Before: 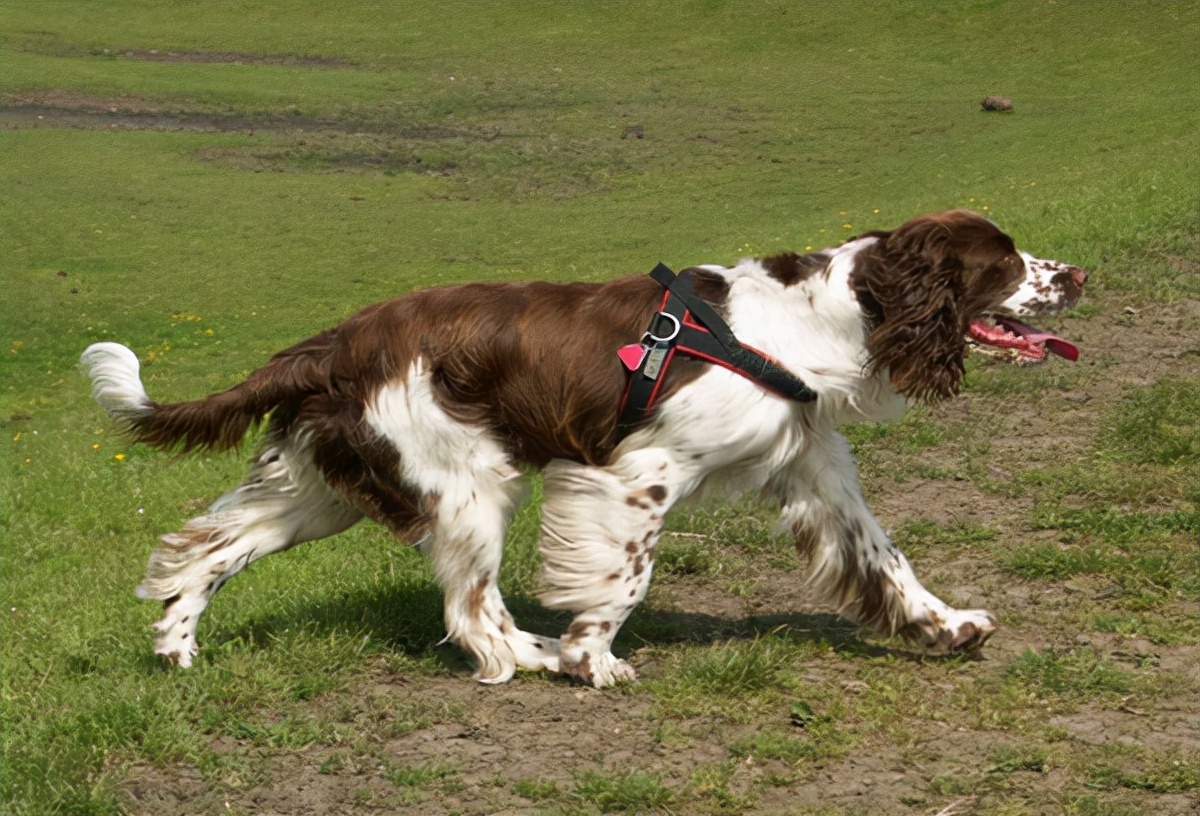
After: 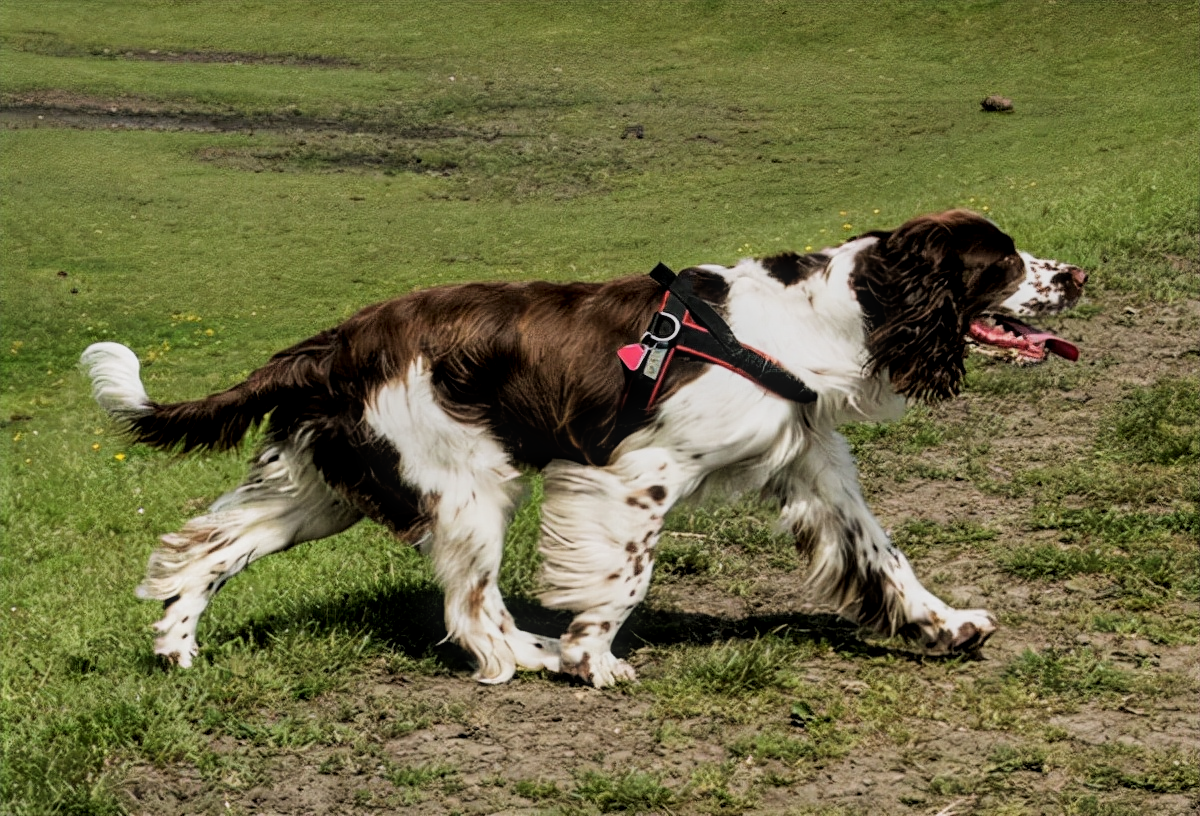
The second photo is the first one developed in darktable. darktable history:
filmic rgb: black relative exposure -5 EV, hardness 2.88, contrast 1.4, highlights saturation mix -30%
local contrast: on, module defaults
